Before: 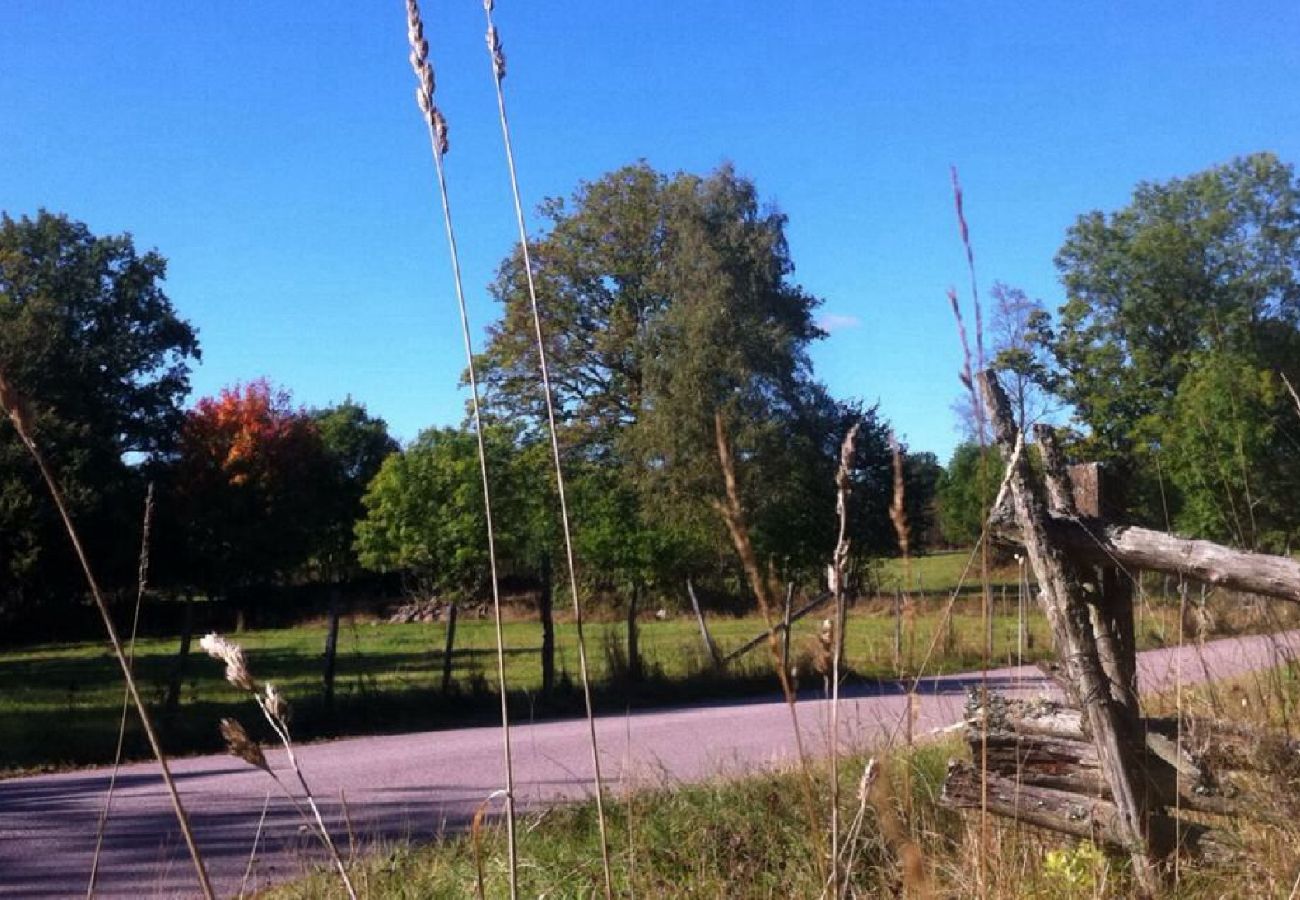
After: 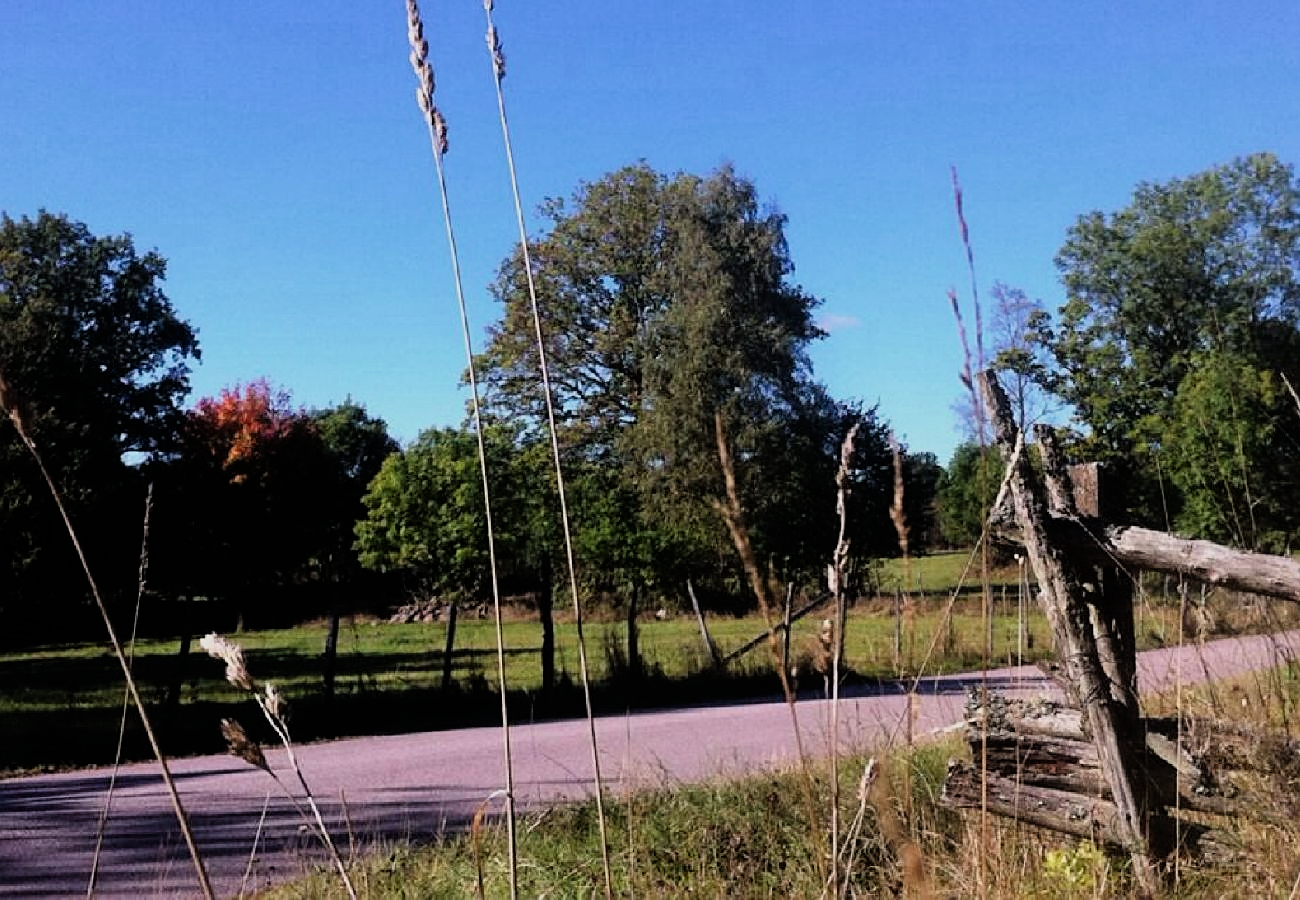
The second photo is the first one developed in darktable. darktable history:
filmic rgb: black relative exposure -7.75 EV, white relative exposure 4.4 EV, threshold 3 EV, hardness 3.76, latitude 50%, contrast 1.1, color science v5 (2021), contrast in shadows safe, contrast in highlights safe, enable highlight reconstruction true
sharpen: on, module defaults
